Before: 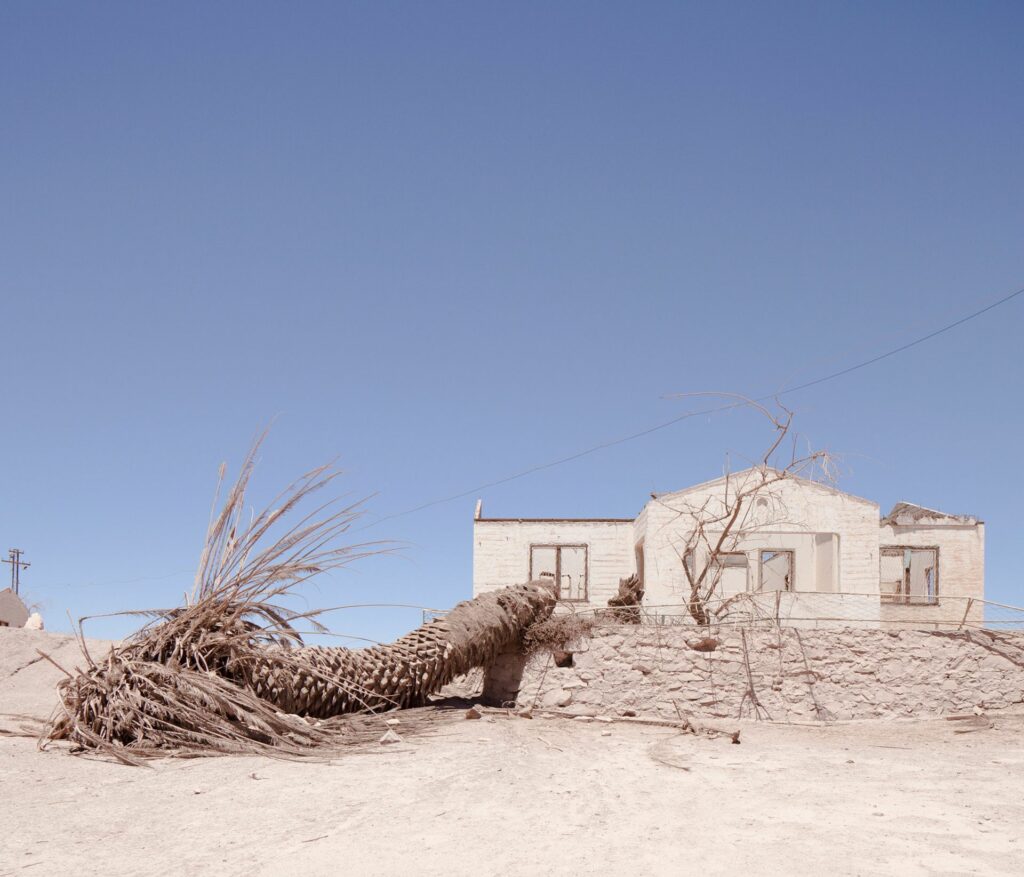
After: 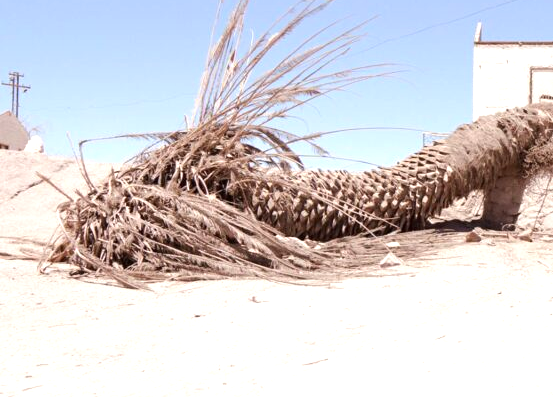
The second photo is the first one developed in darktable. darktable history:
exposure: black level correction 0, exposure 0.678 EV, compensate exposure bias true, compensate highlight preservation false
crop and rotate: top 54.393%, right 45.908%, bottom 0.227%
